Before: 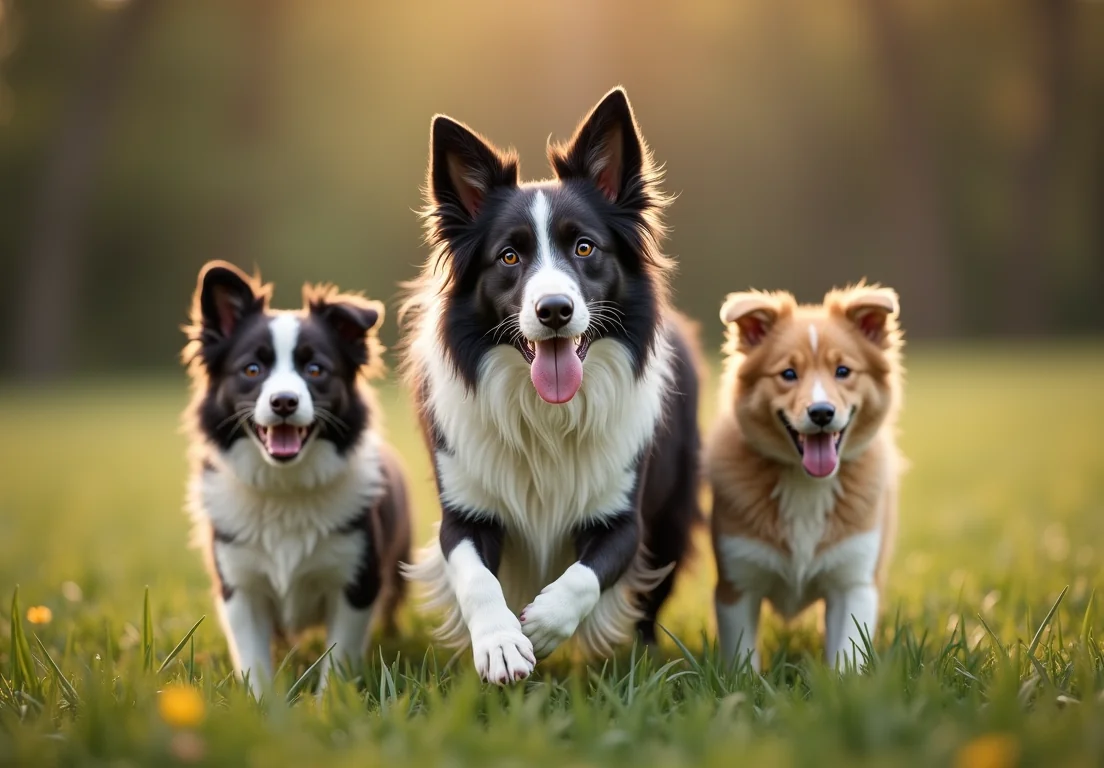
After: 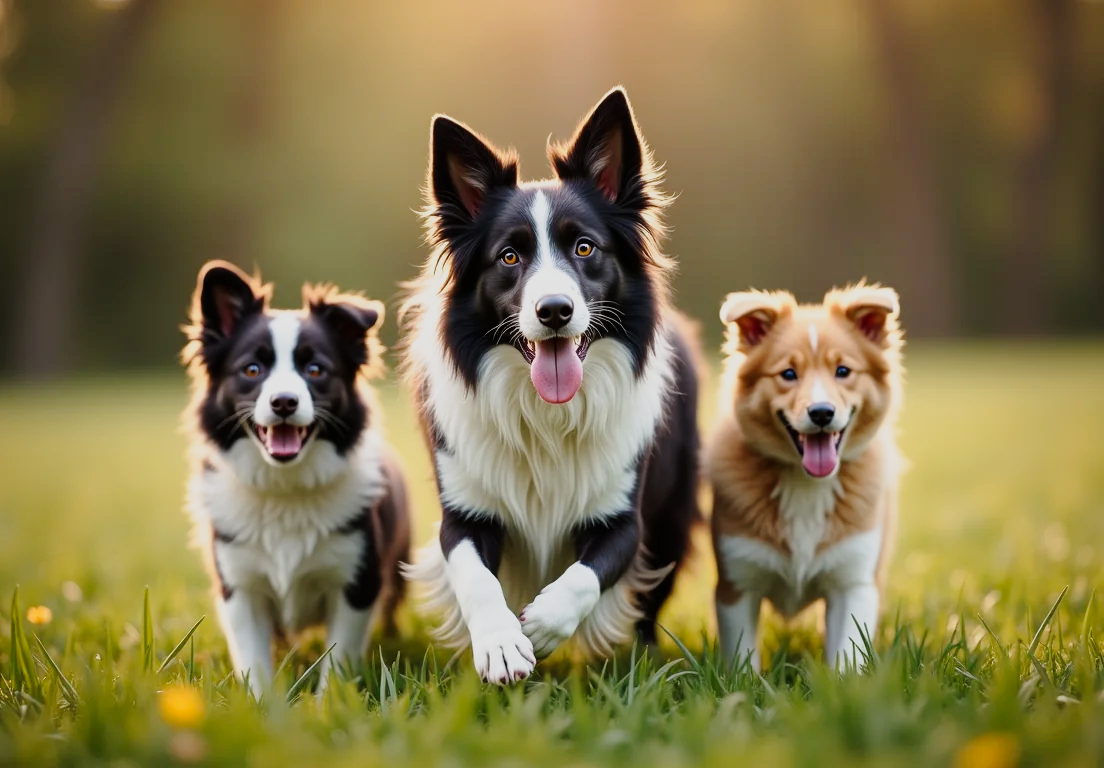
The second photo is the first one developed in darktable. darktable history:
tone curve: curves: ch0 [(0.003, 0.003) (0.104, 0.069) (0.236, 0.218) (0.401, 0.443) (0.495, 0.55) (0.625, 0.67) (0.819, 0.841) (0.96, 0.899)]; ch1 [(0, 0) (0.161, 0.092) (0.37, 0.302) (0.424, 0.402) (0.45, 0.466) (0.495, 0.506) (0.573, 0.571) (0.638, 0.641) (0.751, 0.741) (1, 1)]; ch2 [(0, 0) (0.352, 0.403) (0.466, 0.443) (0.524, 0.501) (0.56, 0.556) (1, 1)], preserve colors none
